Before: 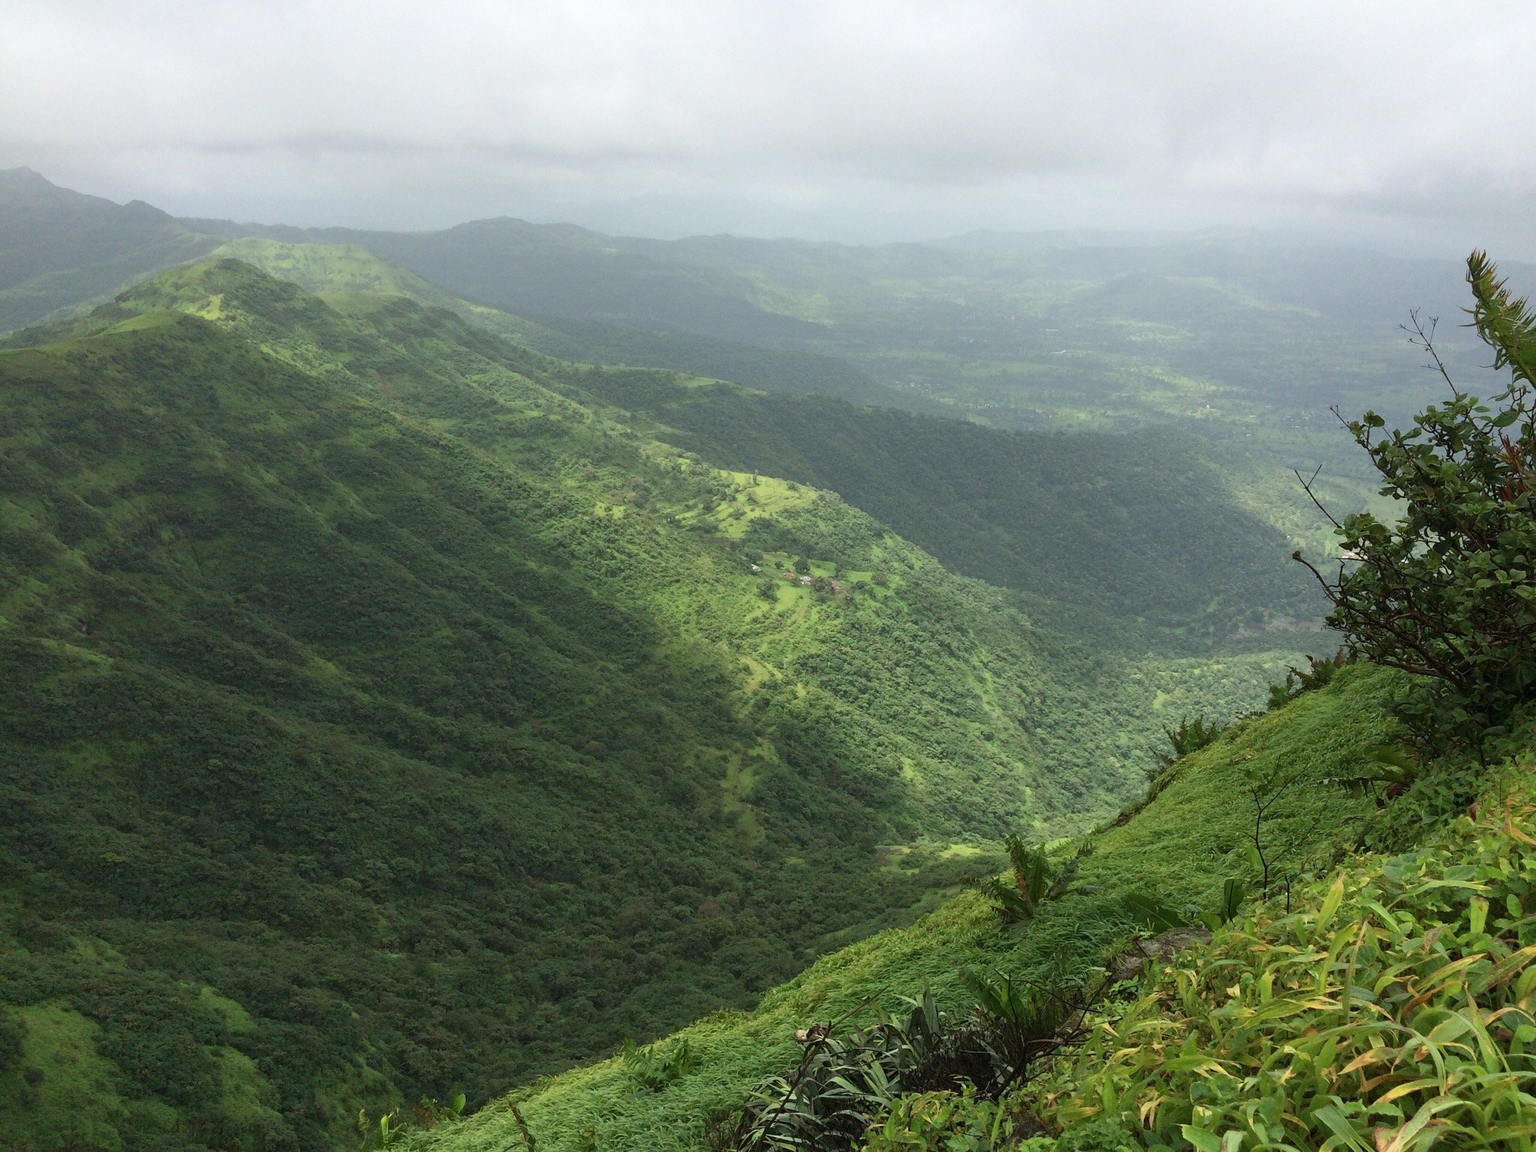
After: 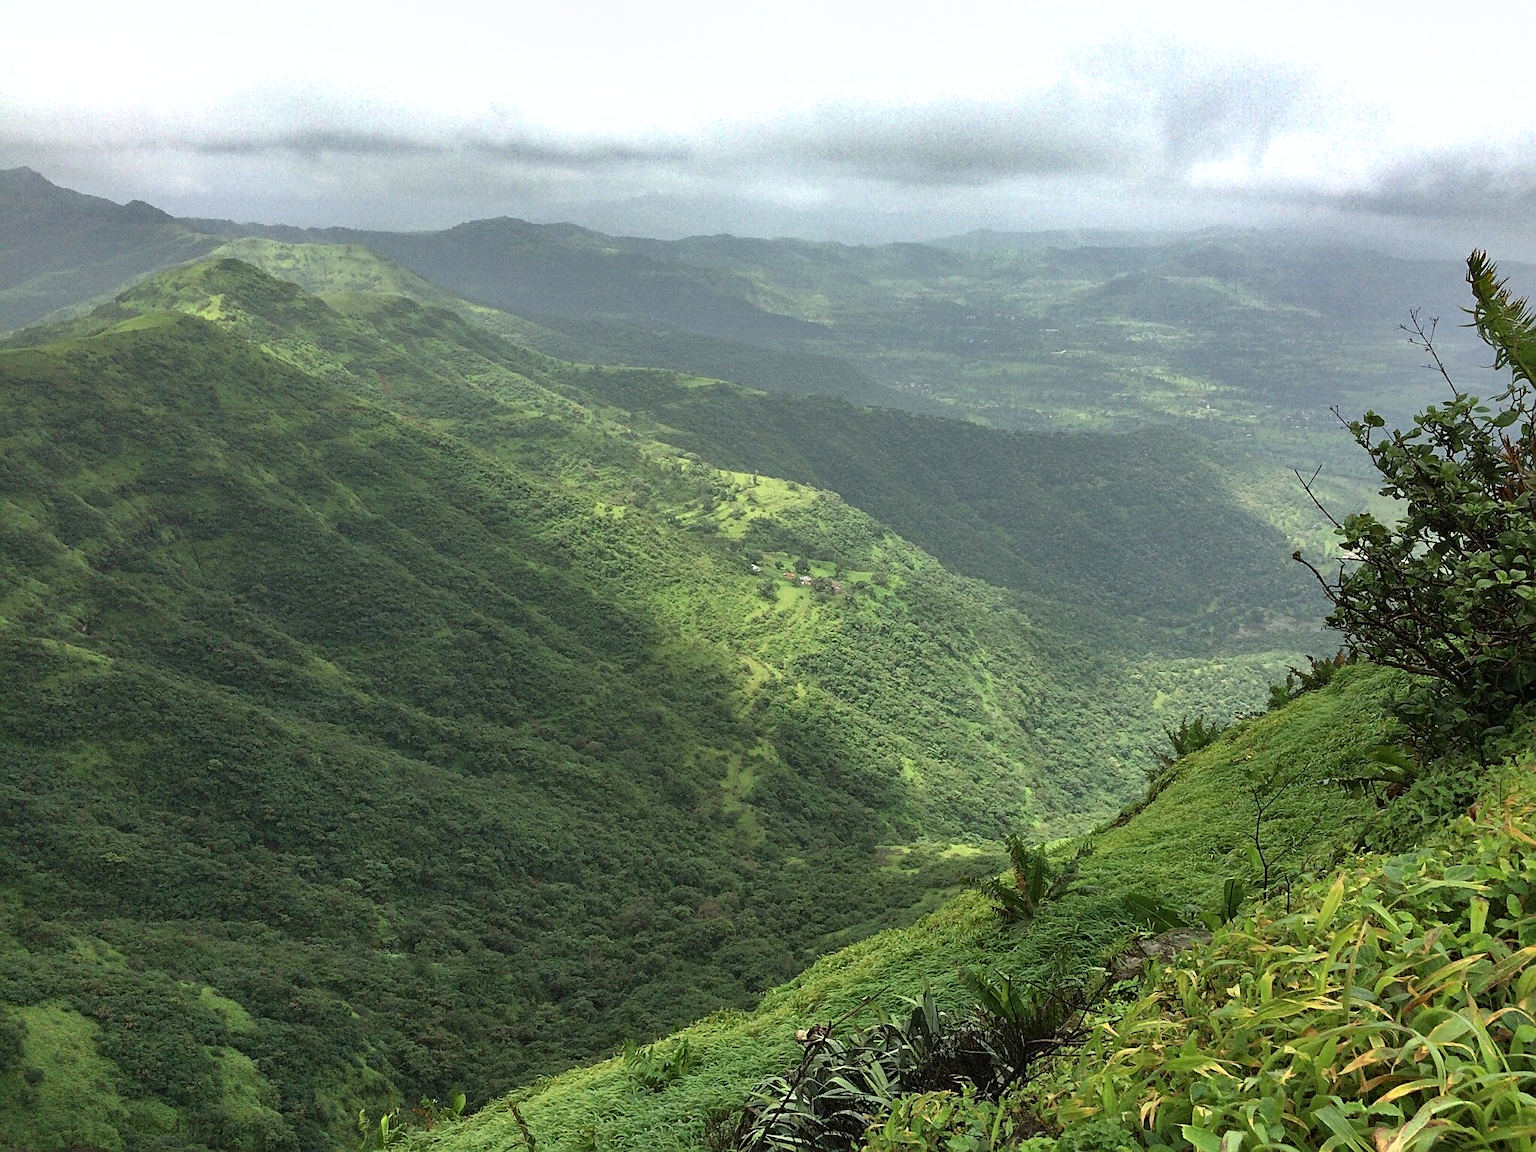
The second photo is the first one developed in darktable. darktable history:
exposure: exposure -0.072 EV, compensate highlight preservation false
sharpen: on, module defaults
shadows and highlights: white point adjustment 0.099, highlights -70.88, soften with gaussian
tone equalizer: -8 EV -0.427 EV, -7 EV -0.398 EV, -6 EV -0.297 EV, -5 EV -0.254 EV, -3 EV 0.207 EV, -2 EV 0.304 EV, -1 EV 0.371 EV, +0 EV 0.431 EV
